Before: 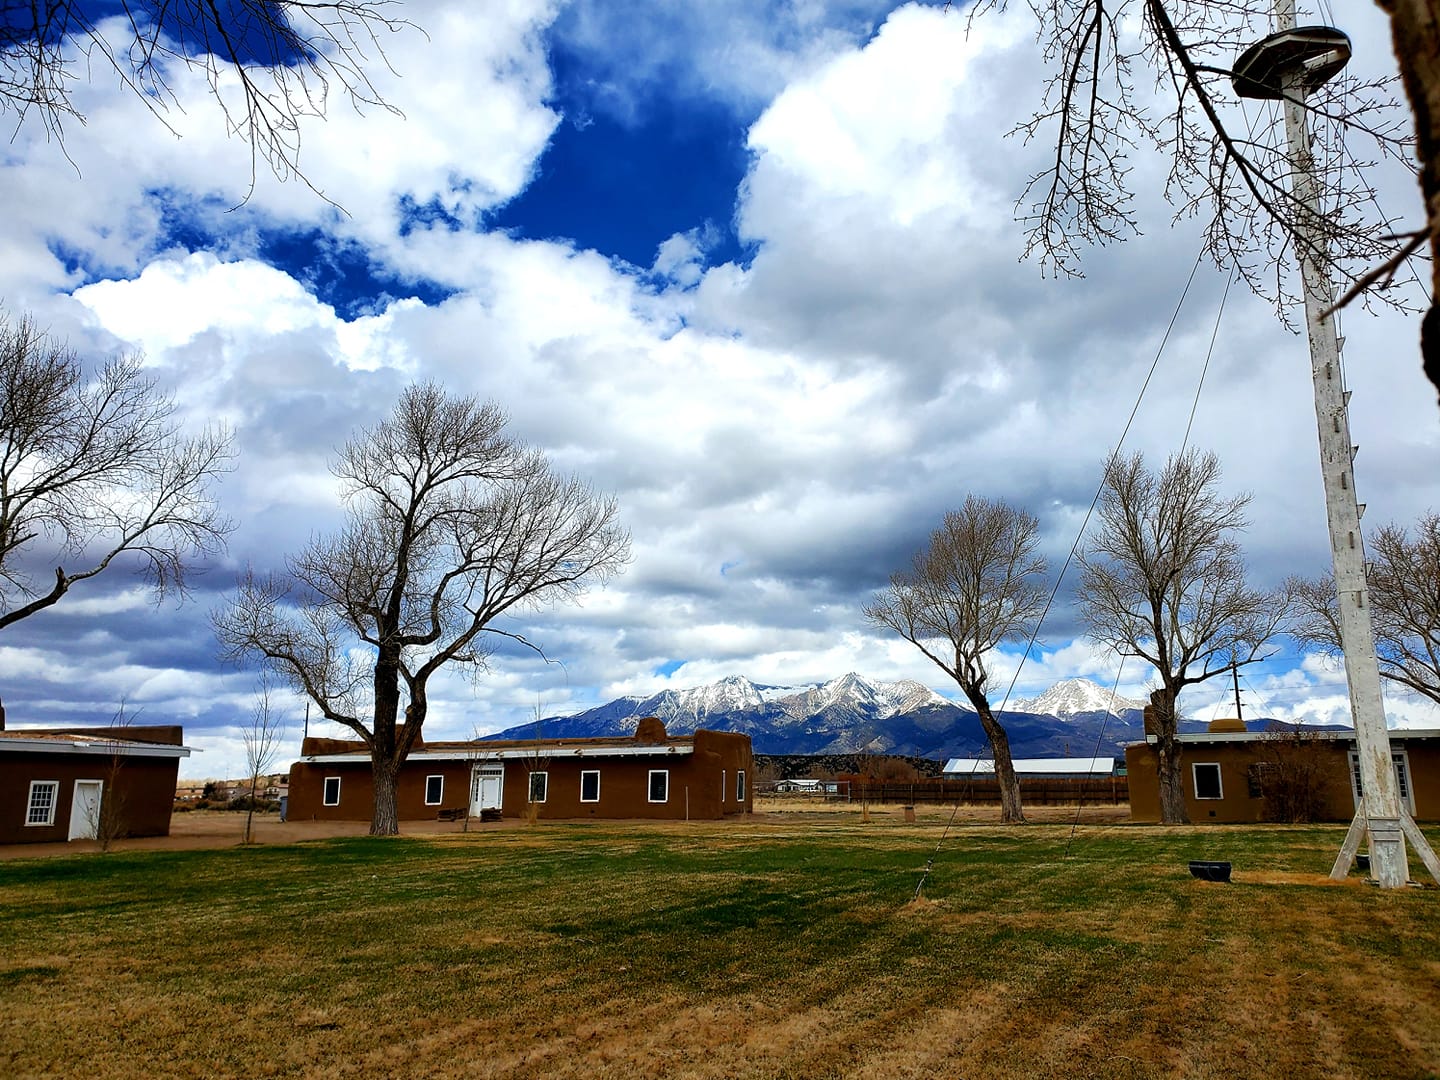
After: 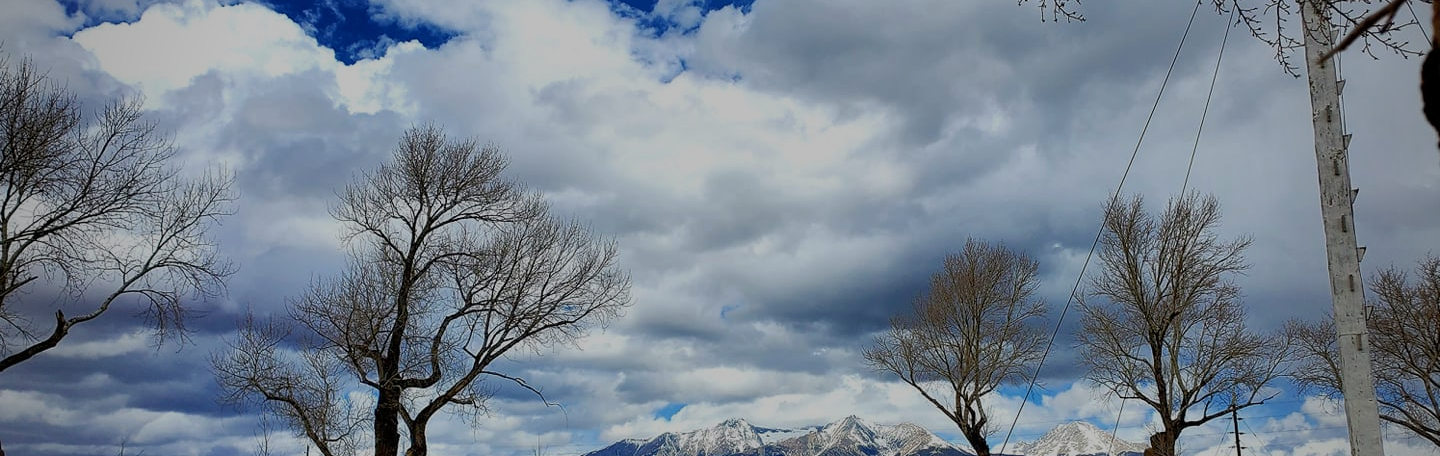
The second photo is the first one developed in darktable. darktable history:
vignetting: fall-off start 71.55%, brightness -0.429, saturation -0.195
exposure: compensate highlight preservation false
crop and rotate: top 23.871%, bottom 33.902%
tone equalizer: -8 EV -0.031 EV, -7 EV 0.037 EV, -6 EV -0.008 EV, -5 EV 0.007 EV, -4 EV -0.029 EV, -3 EV -0.231 EV, -2 EV -0.637 EV, -1 EV -0.959 EV, +0 EV -0.98 EV
